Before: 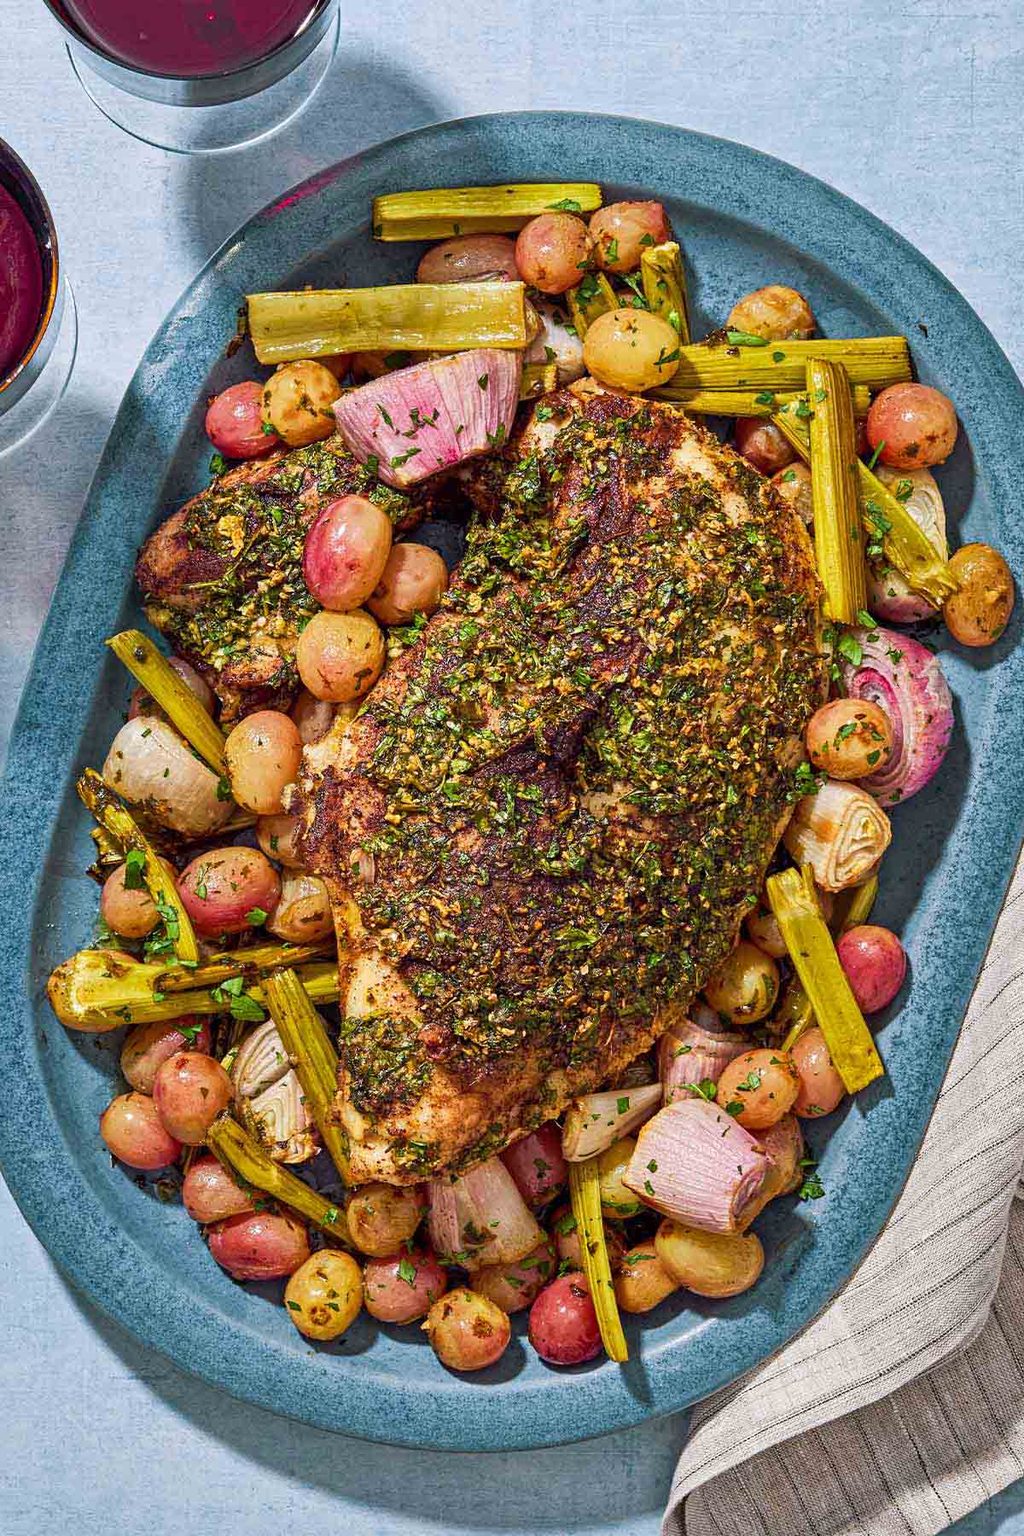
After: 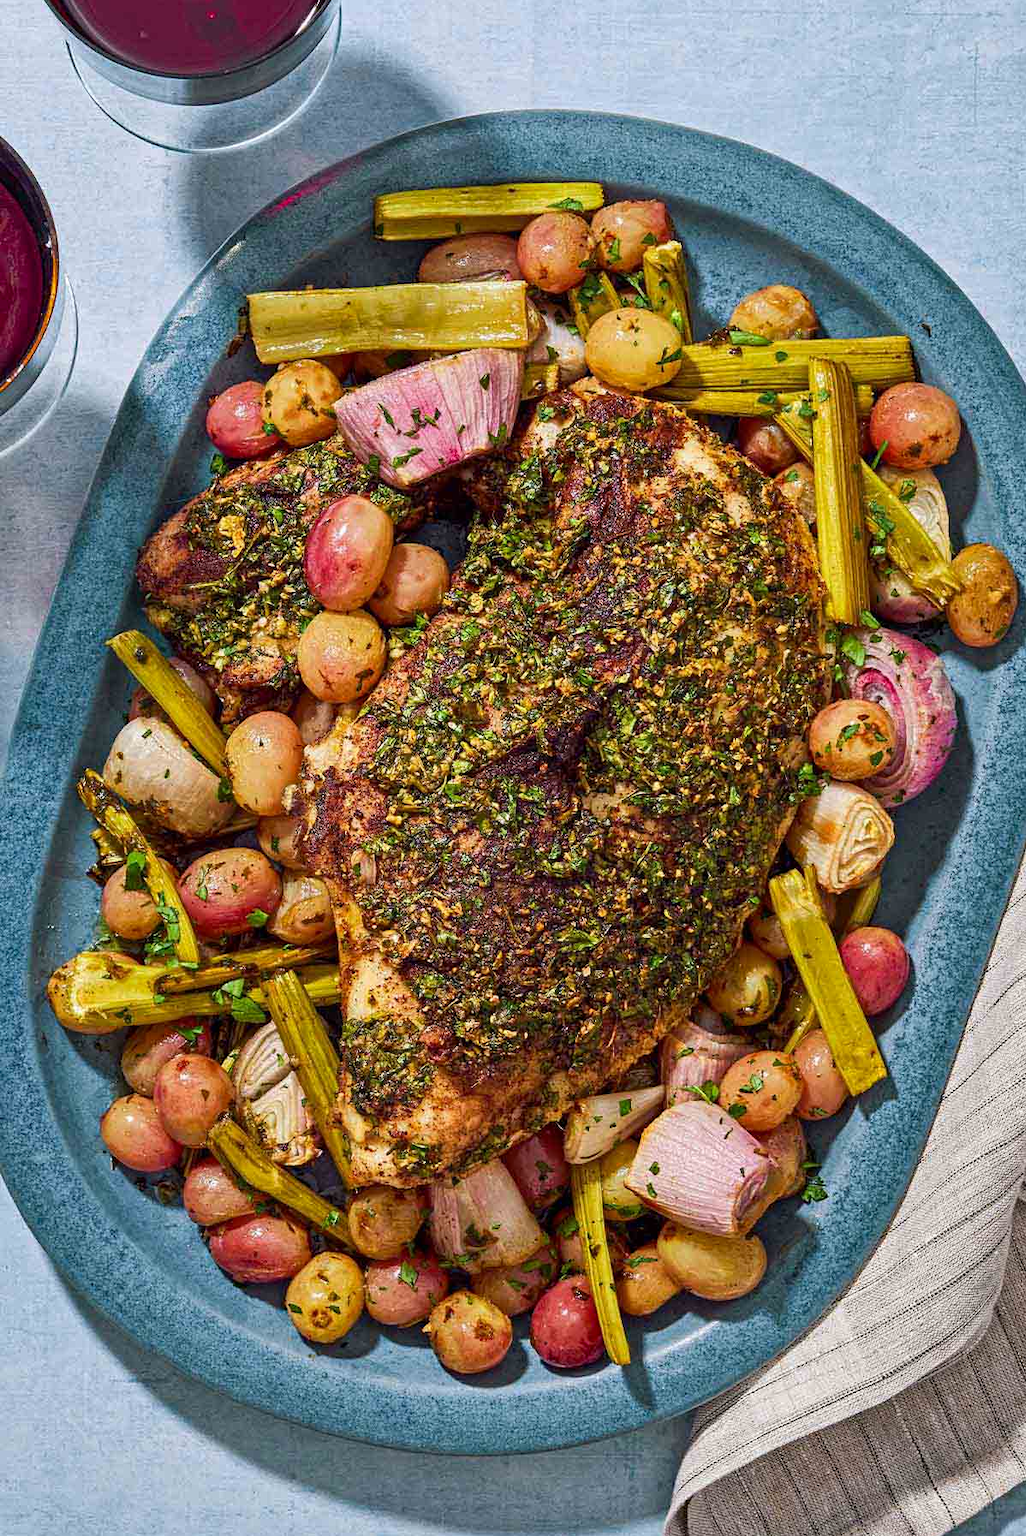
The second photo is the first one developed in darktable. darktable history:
contrast brightness saturation: contrast 0.029, brightness -0.032
crop: top 0.117%, bottom 0.166%
